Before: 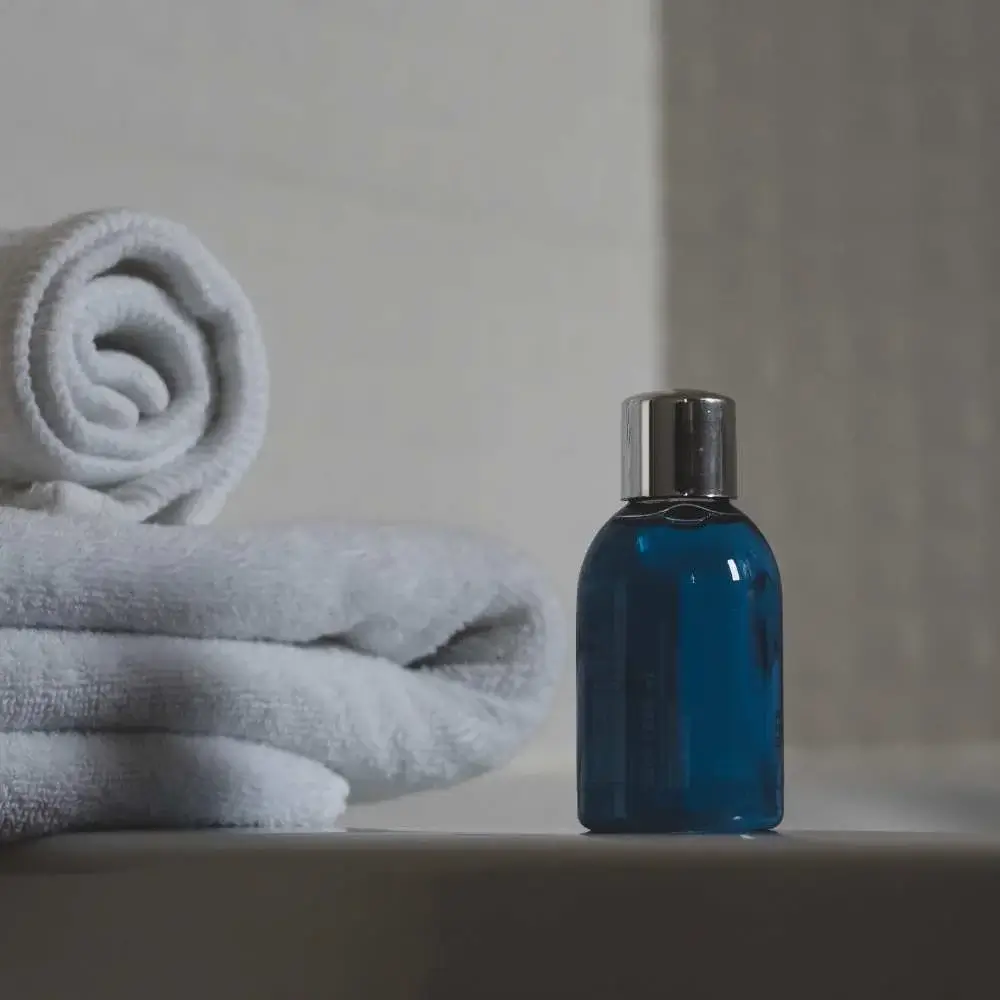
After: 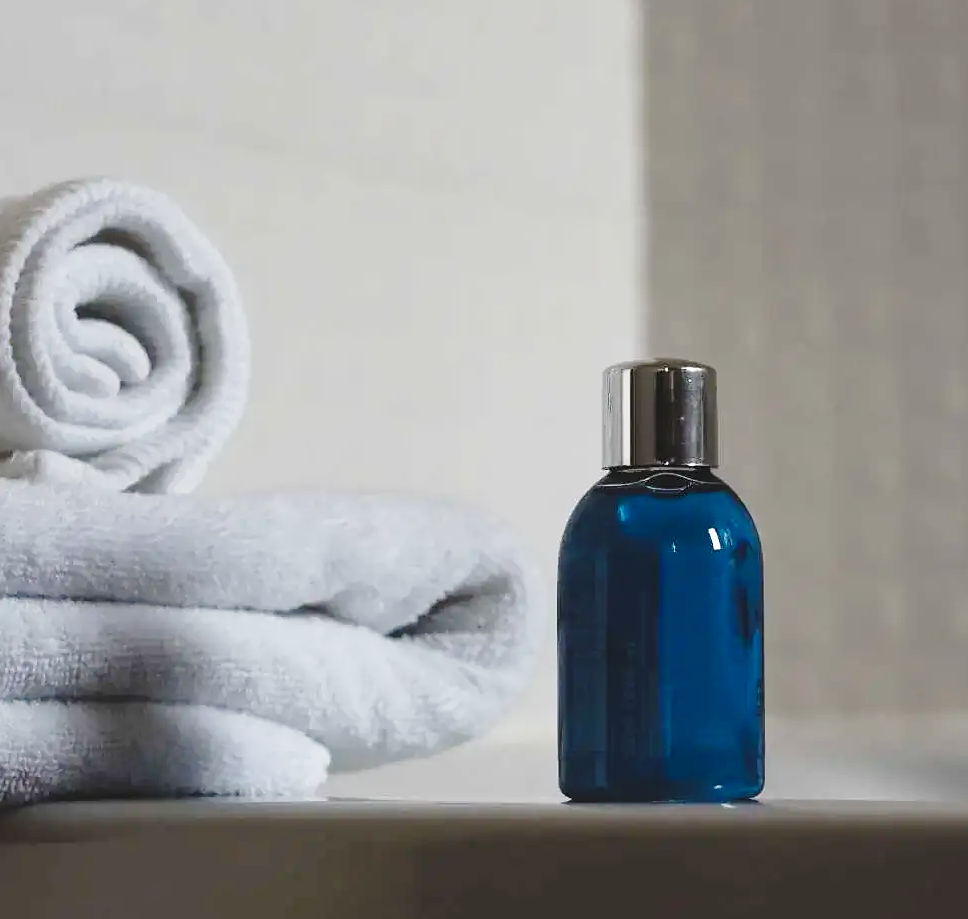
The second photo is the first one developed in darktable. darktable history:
sharpen: radius 1.568, amount 0.362, threshold 1.658
crop: left 1.937%, top 3.126%, right 1.199%, bottom 4.931%
base curve: curves: ch0 [(0, 0) (0.028, 0.03) (0.121, 0.232) (0.46, 0.748) (0.859, 0.968) (1, 1)], preserve colors none
